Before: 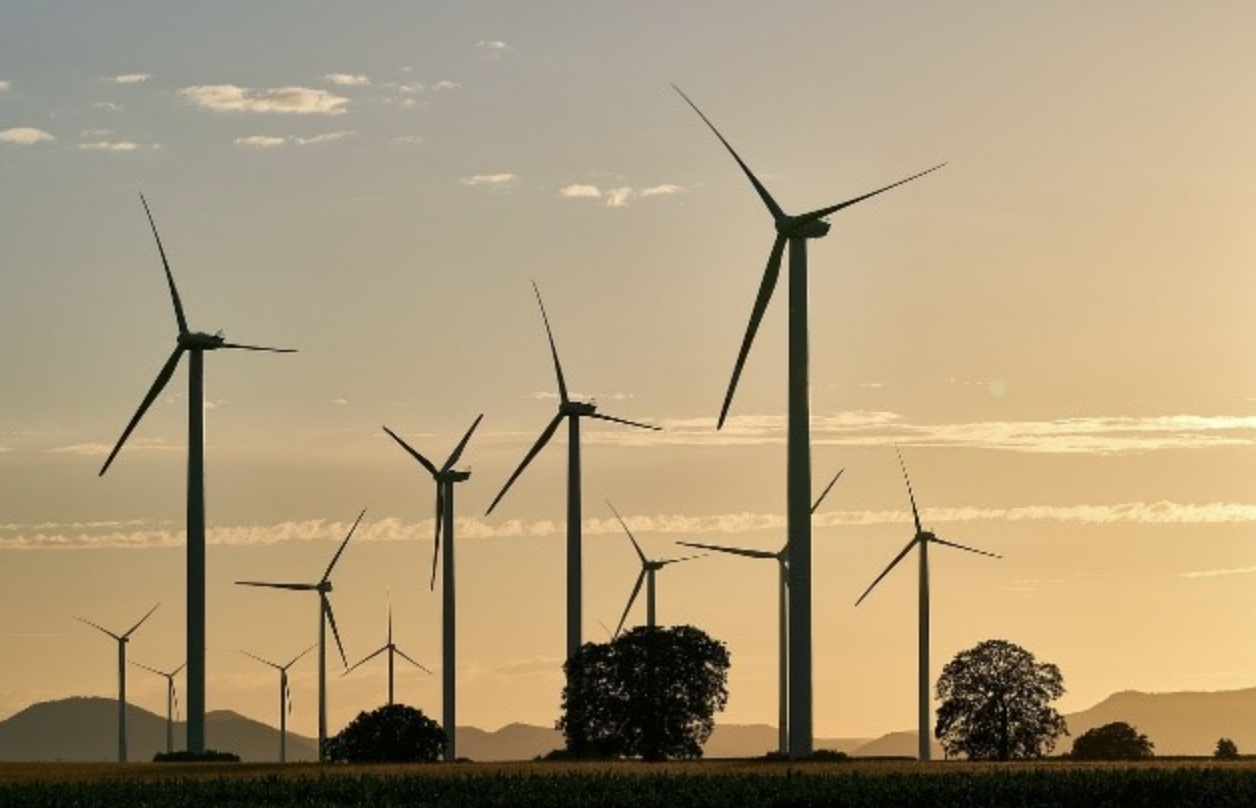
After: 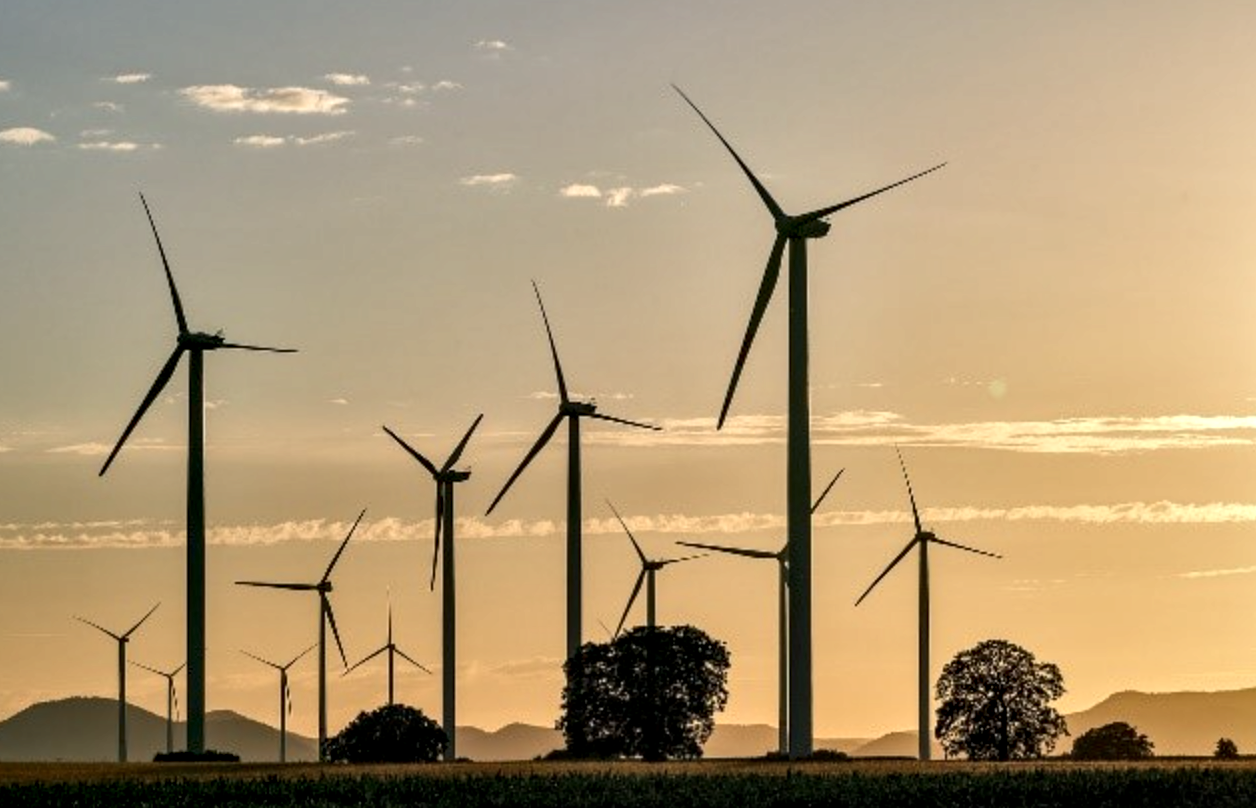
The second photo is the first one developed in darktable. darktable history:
local contrast: detail 160%
exposure: compensate highlight preservation false
